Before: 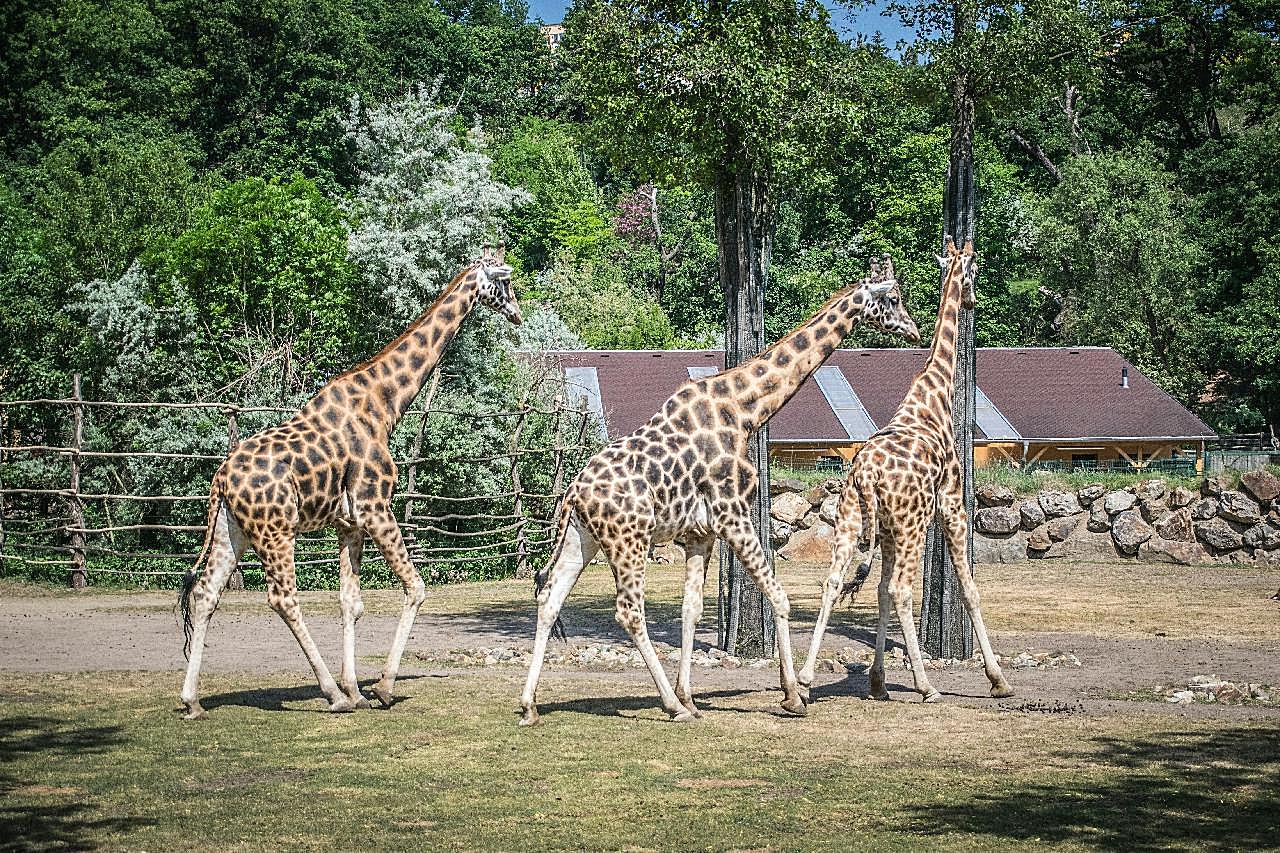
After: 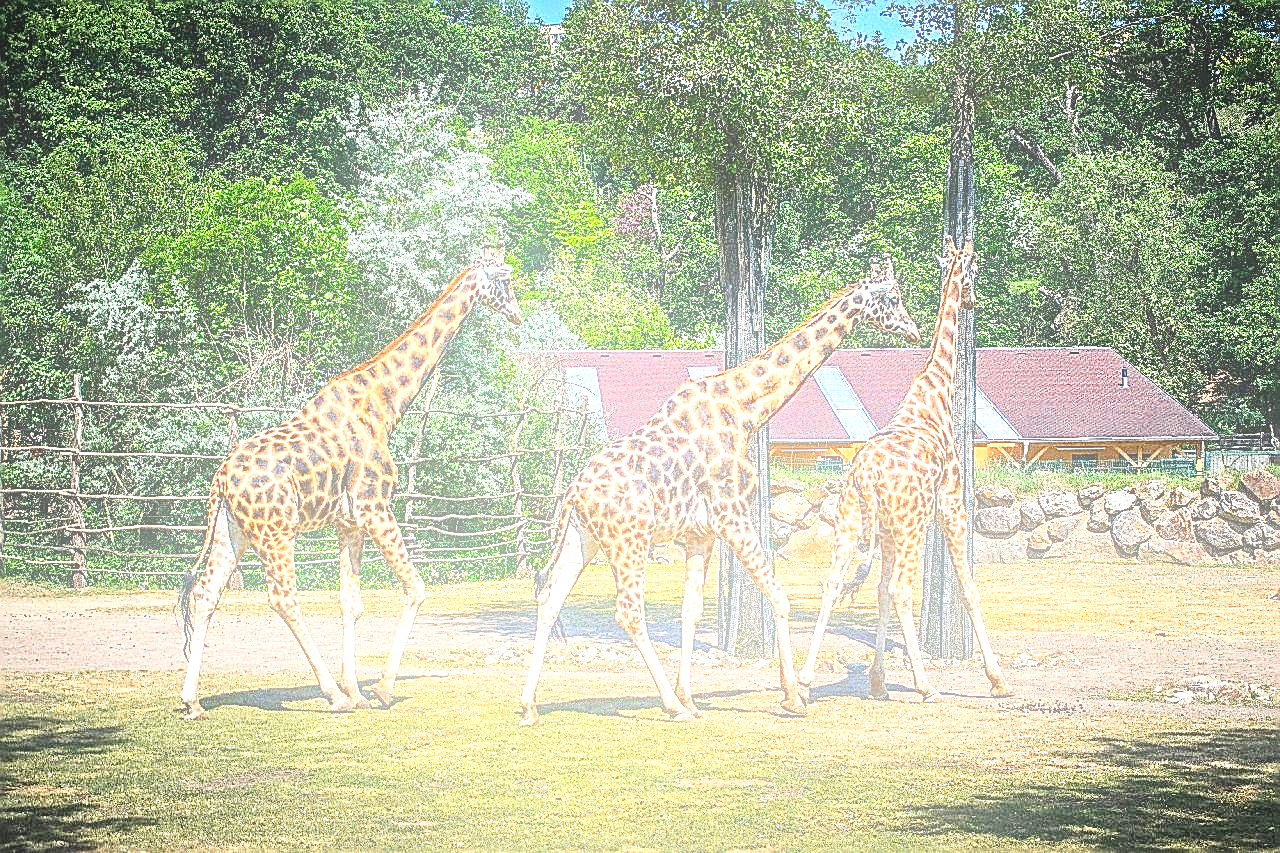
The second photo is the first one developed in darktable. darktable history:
haze removal: strength 0.29, distance 0.25, compatibility mode true, adaptive false
contrast brightness saturation: contrast 0.04, saturation 0.07
bloom: size 16%, threshold 98%, strength 20%
exposure: exposure 1.089 EV, compensate highlight preservation false
sharpen: amount 0.75
